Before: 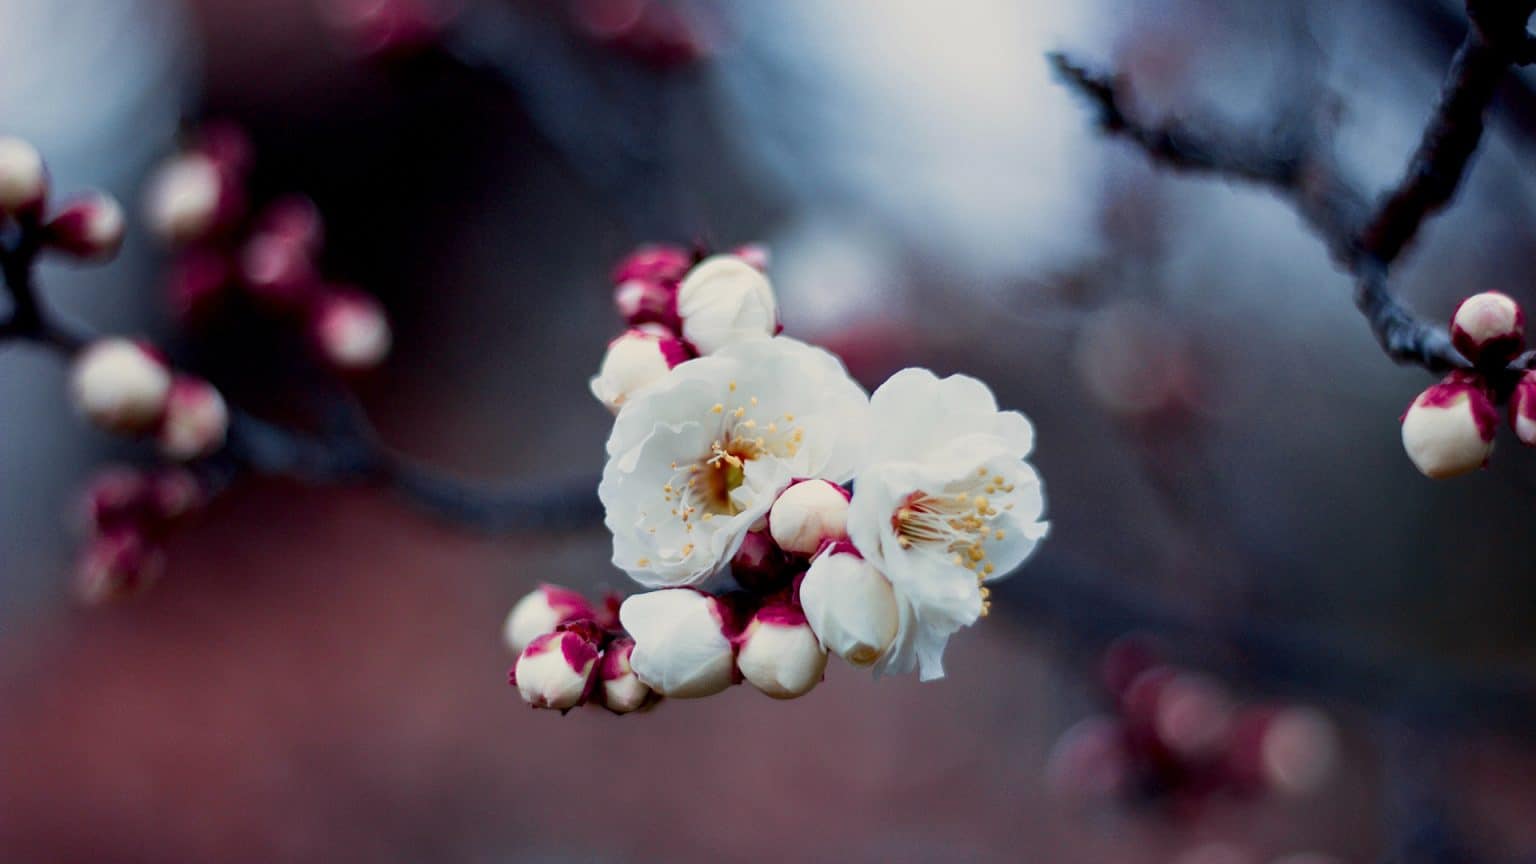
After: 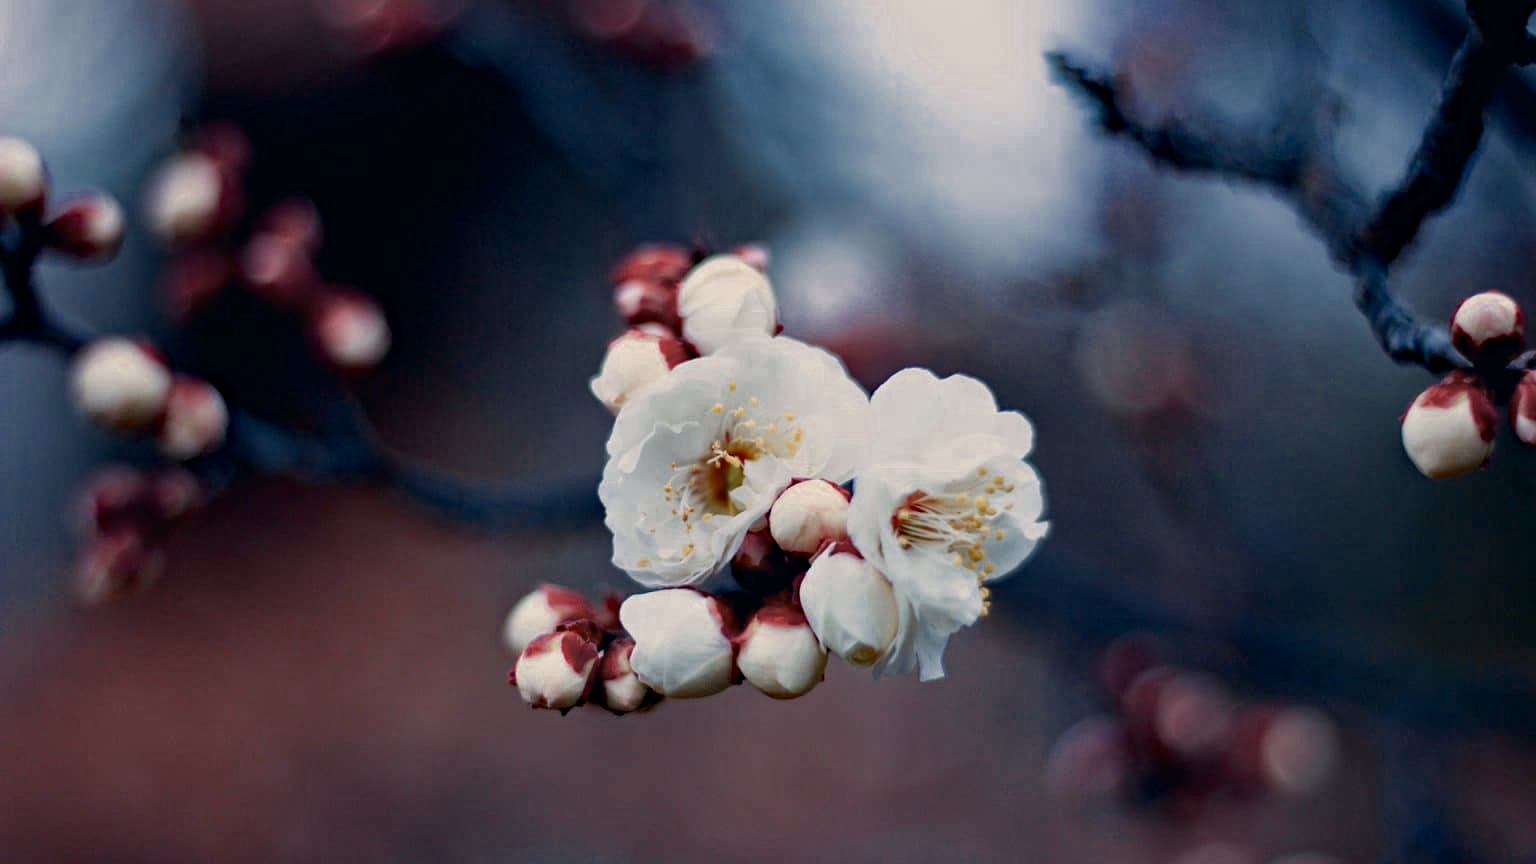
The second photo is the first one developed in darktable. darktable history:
color correction: highlights a* 5.38, highlights b* 5.3, shadows a* -4.53, shadows b* -5.06
haze removal: strength 0.301, distance 0.245, compatibility mode true, adaptive false
color zones: curves: ch0 [(0, 0.5) (0.125, 0.4) (0.25, 0.5) (0.375, 0.4) (0.5, 0.4) (0.625, 0.35) (0.75, 0.35) (0.875, 0.5)]; ch1 [(0, 0.35) (0.125, 0.45) (0.25, 0.35) (0.375, 0.35) (0.5, 0.35) (0.625, 0.35) (0.75, 0.45) (0.875, 0.35)]; ch2 [(0, 0.6) (0.125, 0.5) (0.25, 0.5) (0.375, 0.6) (0.5, 0.6) (0.625, 0.5) (0.75, 0.5) (0.875, 0.5)]
